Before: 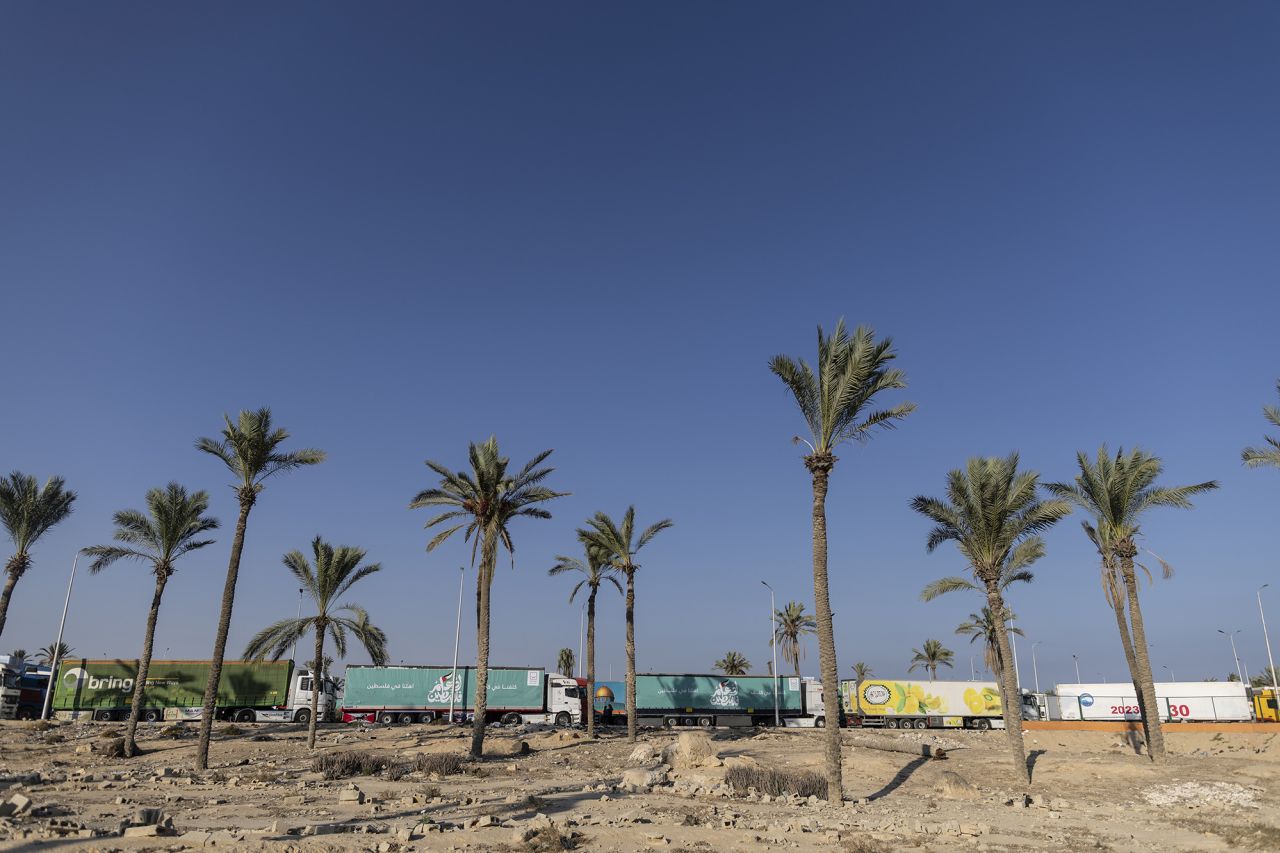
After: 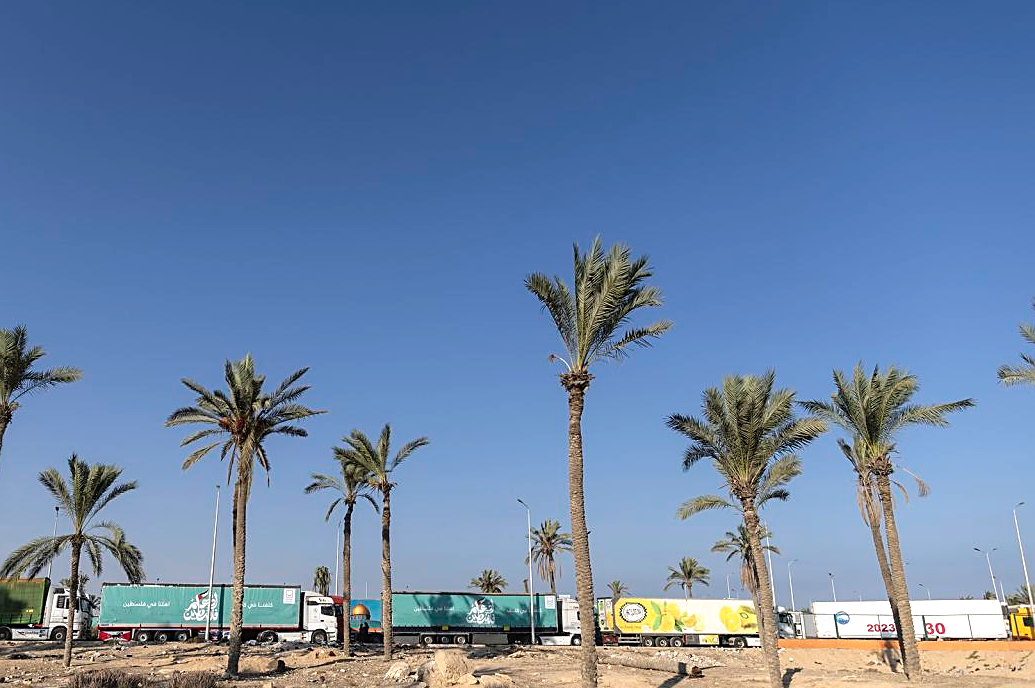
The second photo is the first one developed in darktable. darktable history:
sharpen: on, module defaults
crop: left 19.112%, top 9.727%, right 0%, bottom 9.598%
exposure: black level correction -0.002, exposure 0.53 EV, compensate highlight preservation false
